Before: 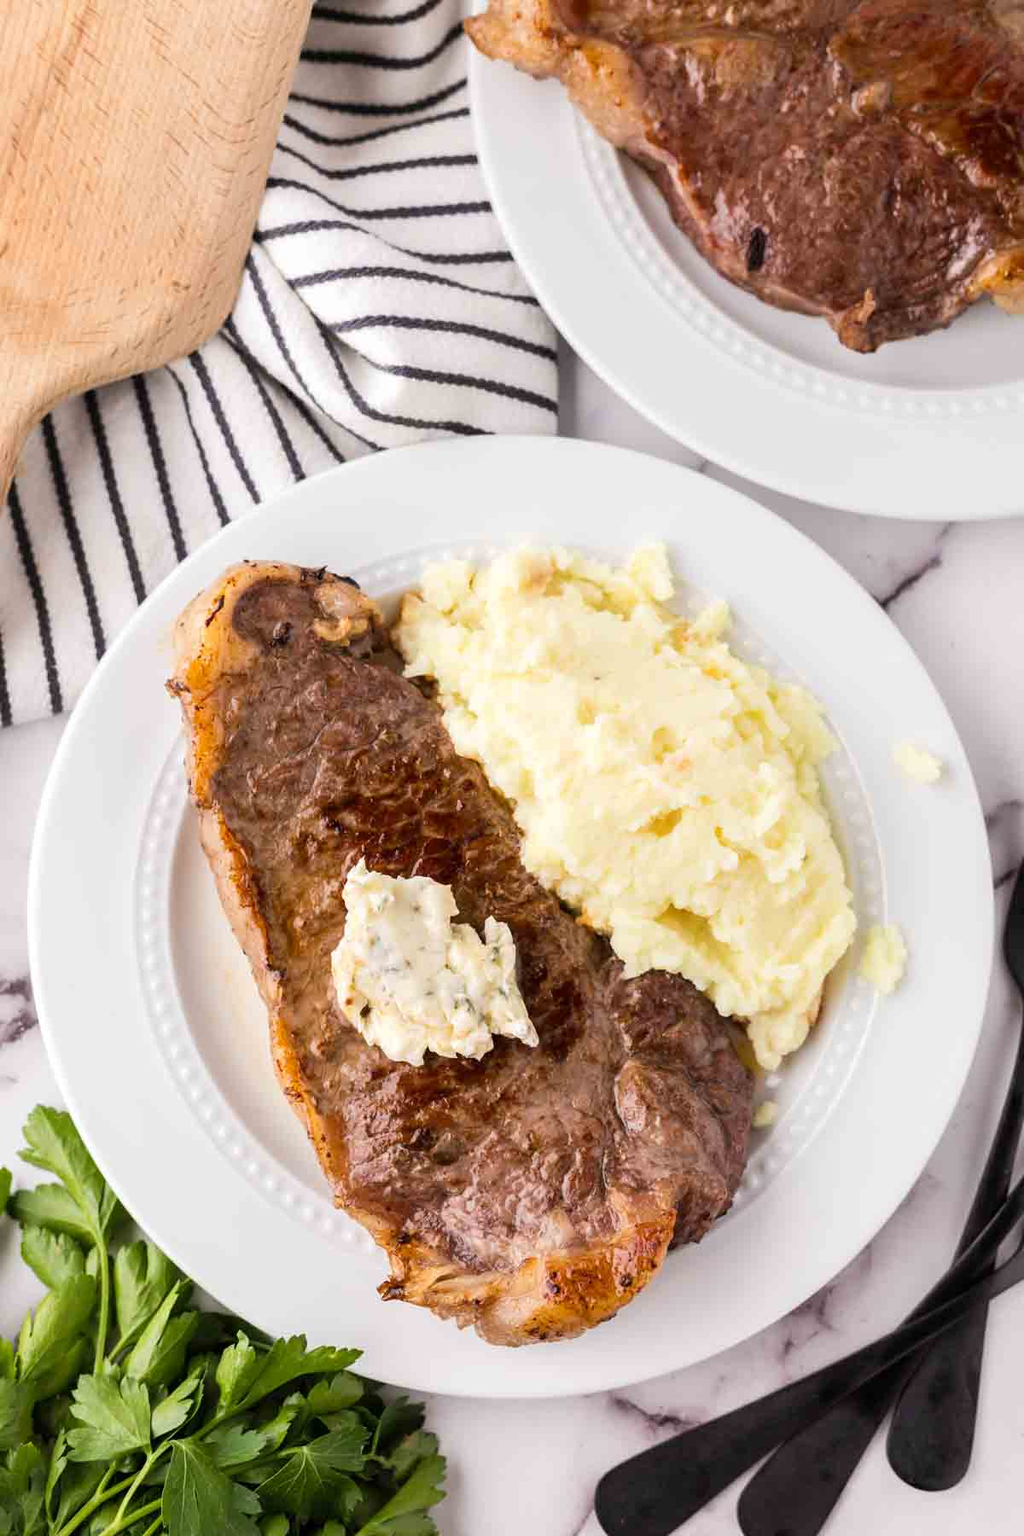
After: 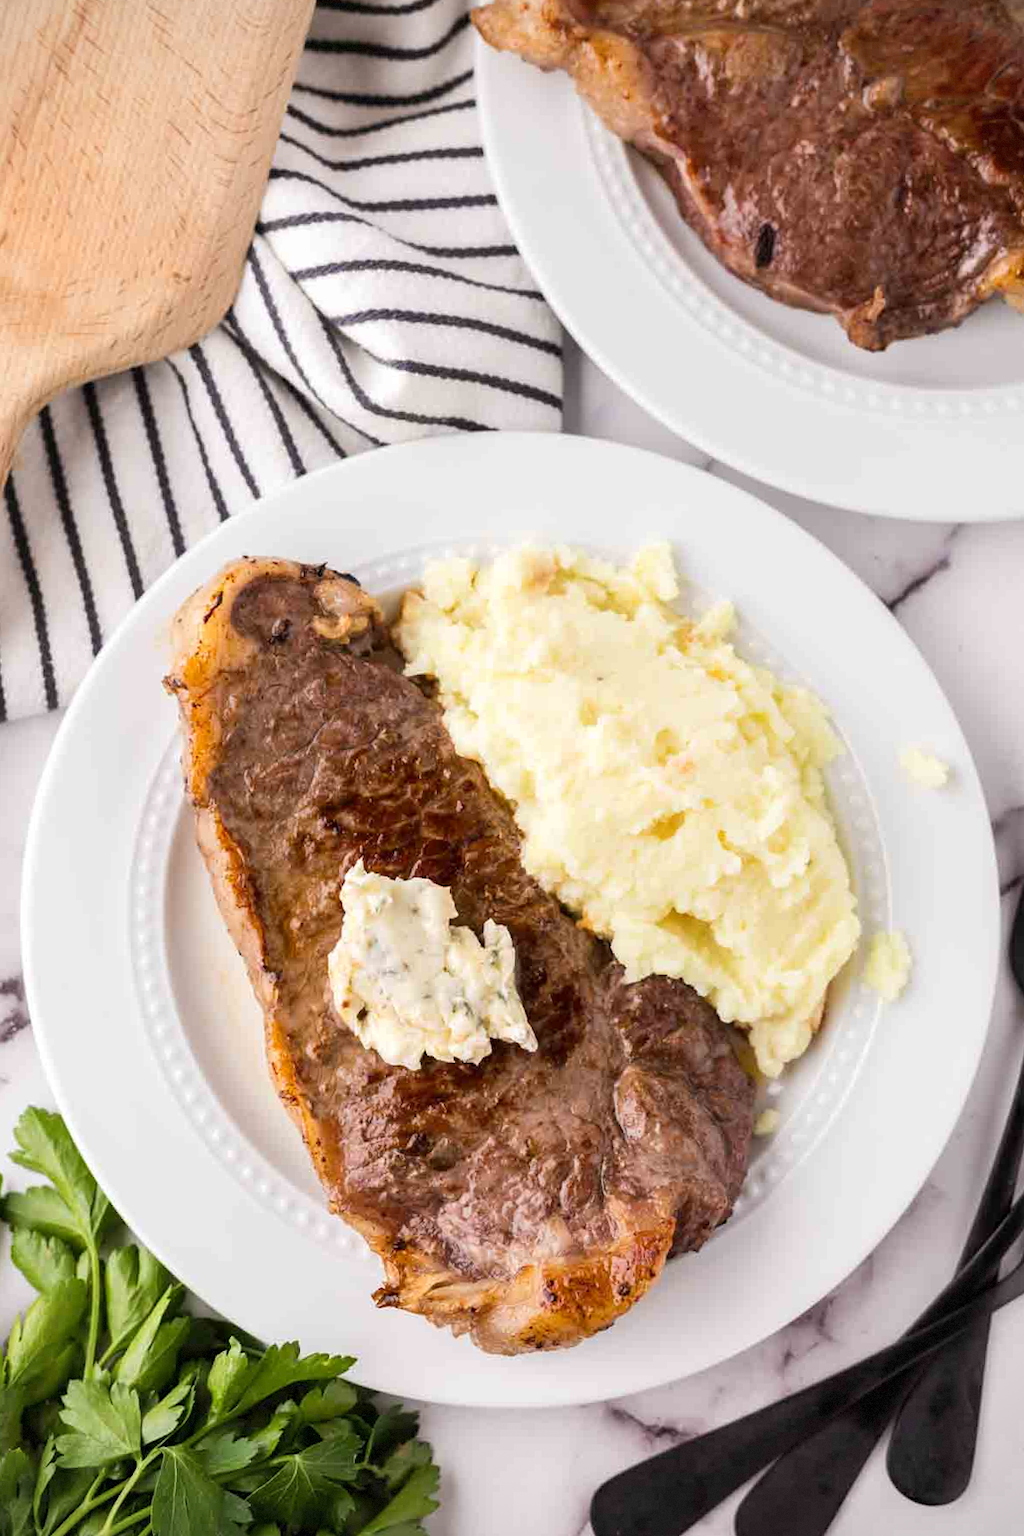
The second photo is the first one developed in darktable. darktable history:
vignetting: fall-off start 100%, fall-off radius 71%, brightness -0.434, saturation -0.2, width/height ratio 1.178, dithering 8-bit output, unbound false
crop and rotate: angle -0.5°
